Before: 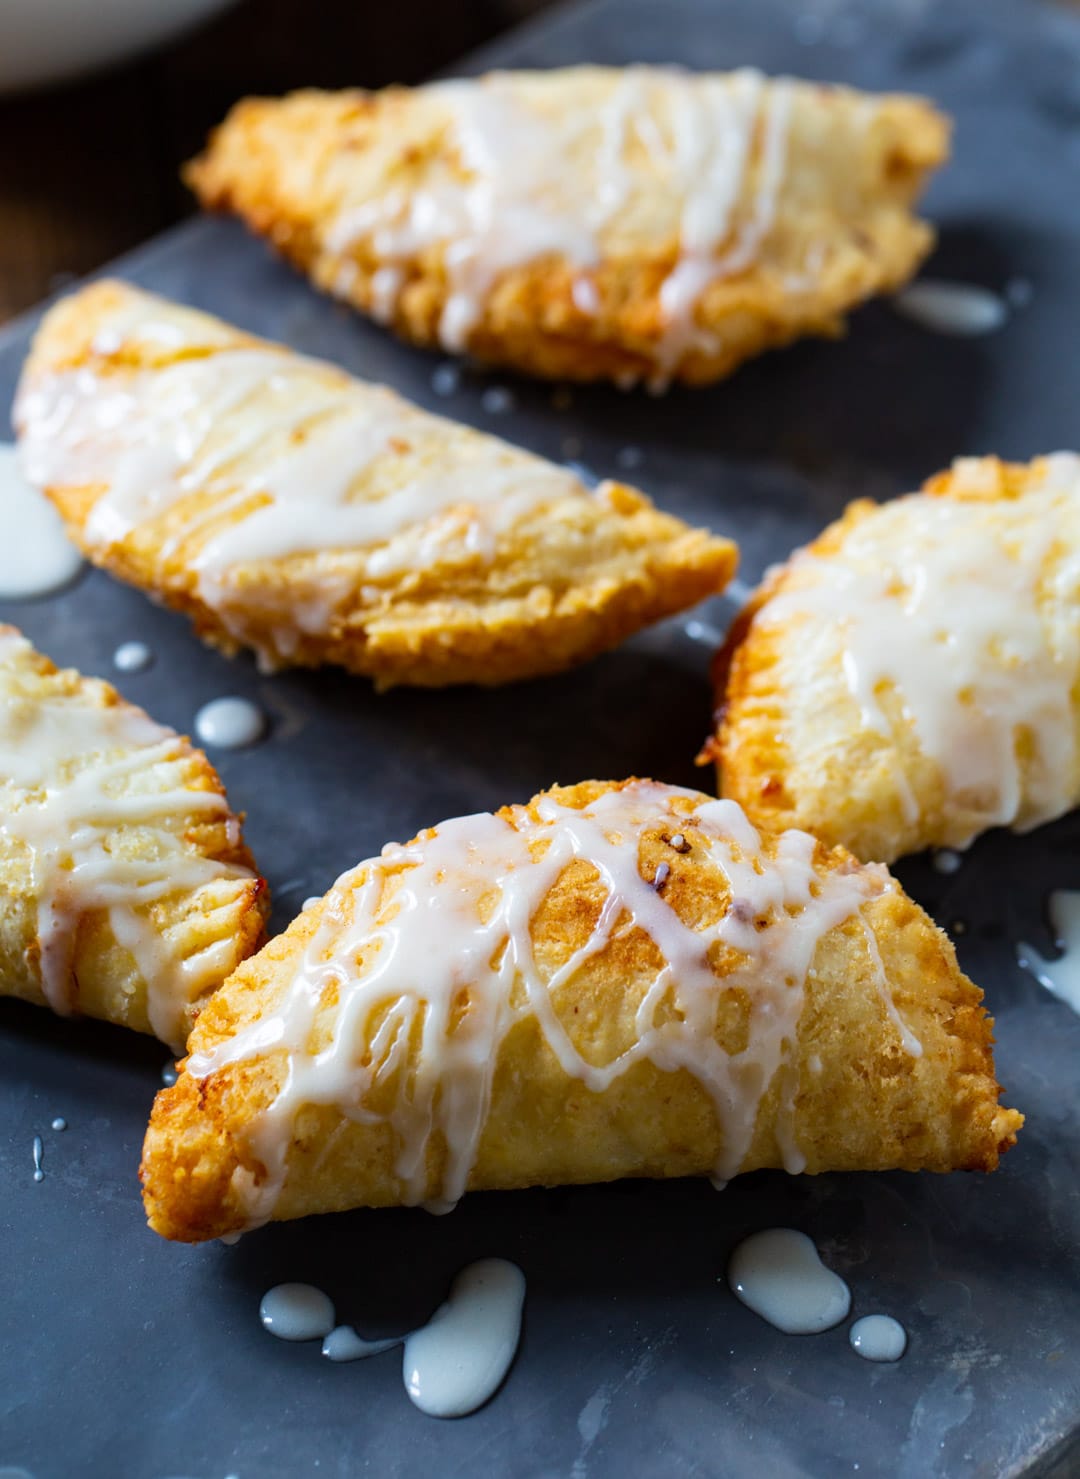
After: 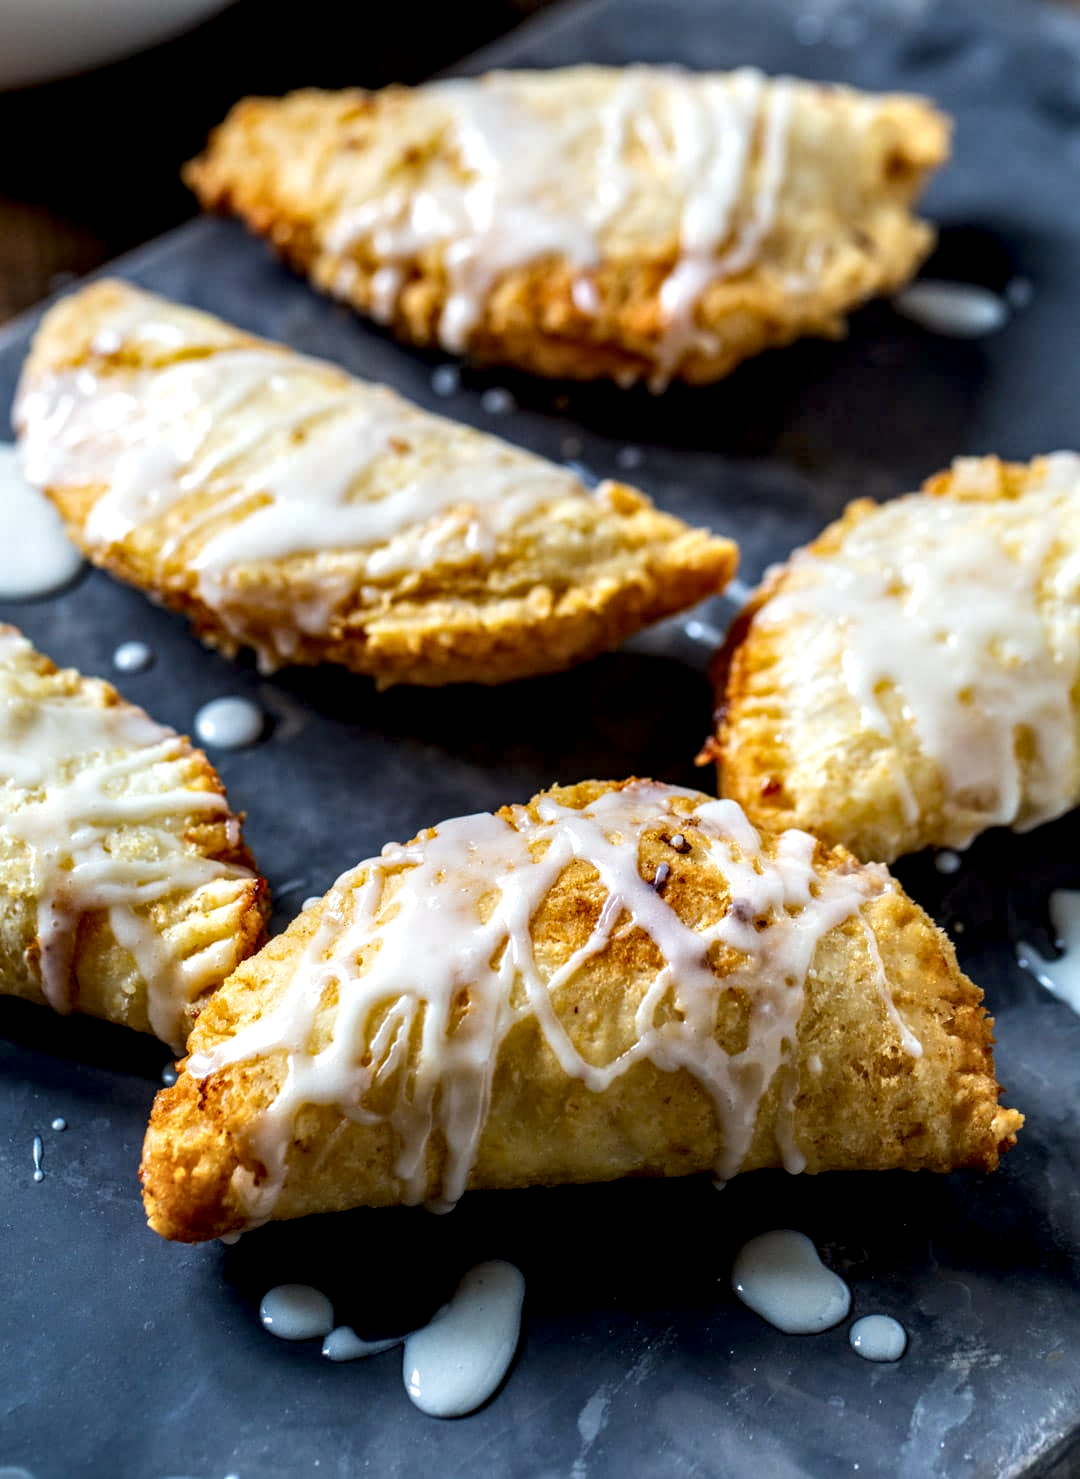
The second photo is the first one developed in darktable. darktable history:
local contrast: highlights 16%, detail 185%
tone equalizer: edges refinement/feathering 500, mask exposure compensation -1.57 EV, preserve details no
